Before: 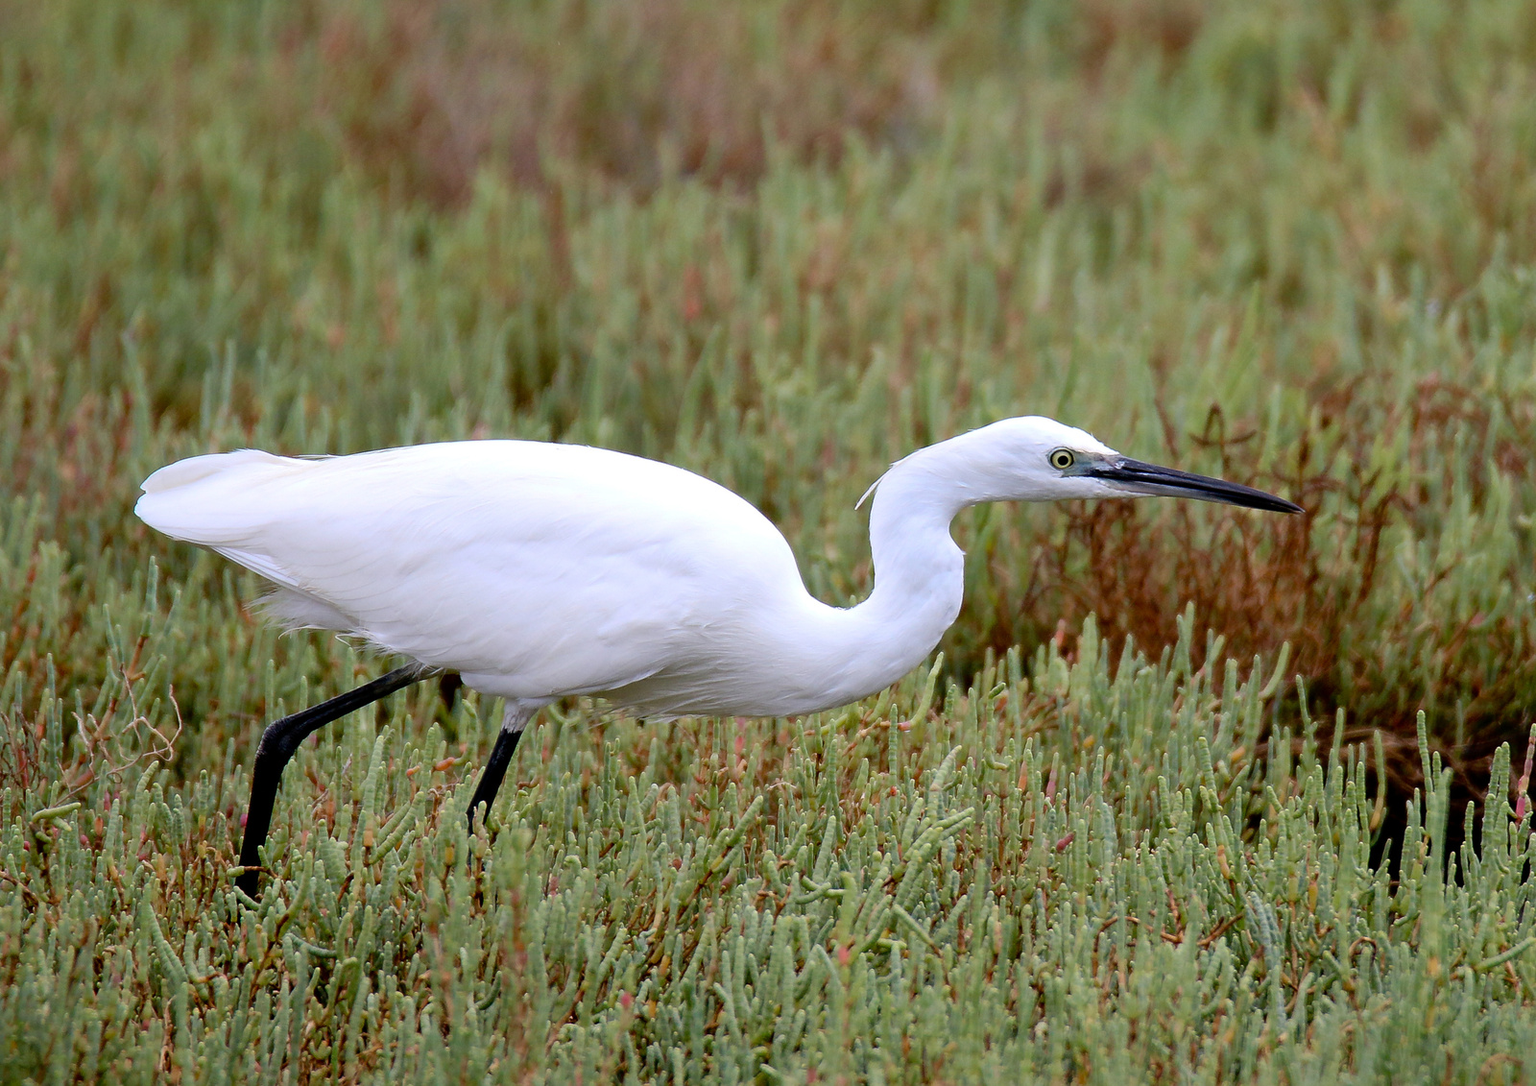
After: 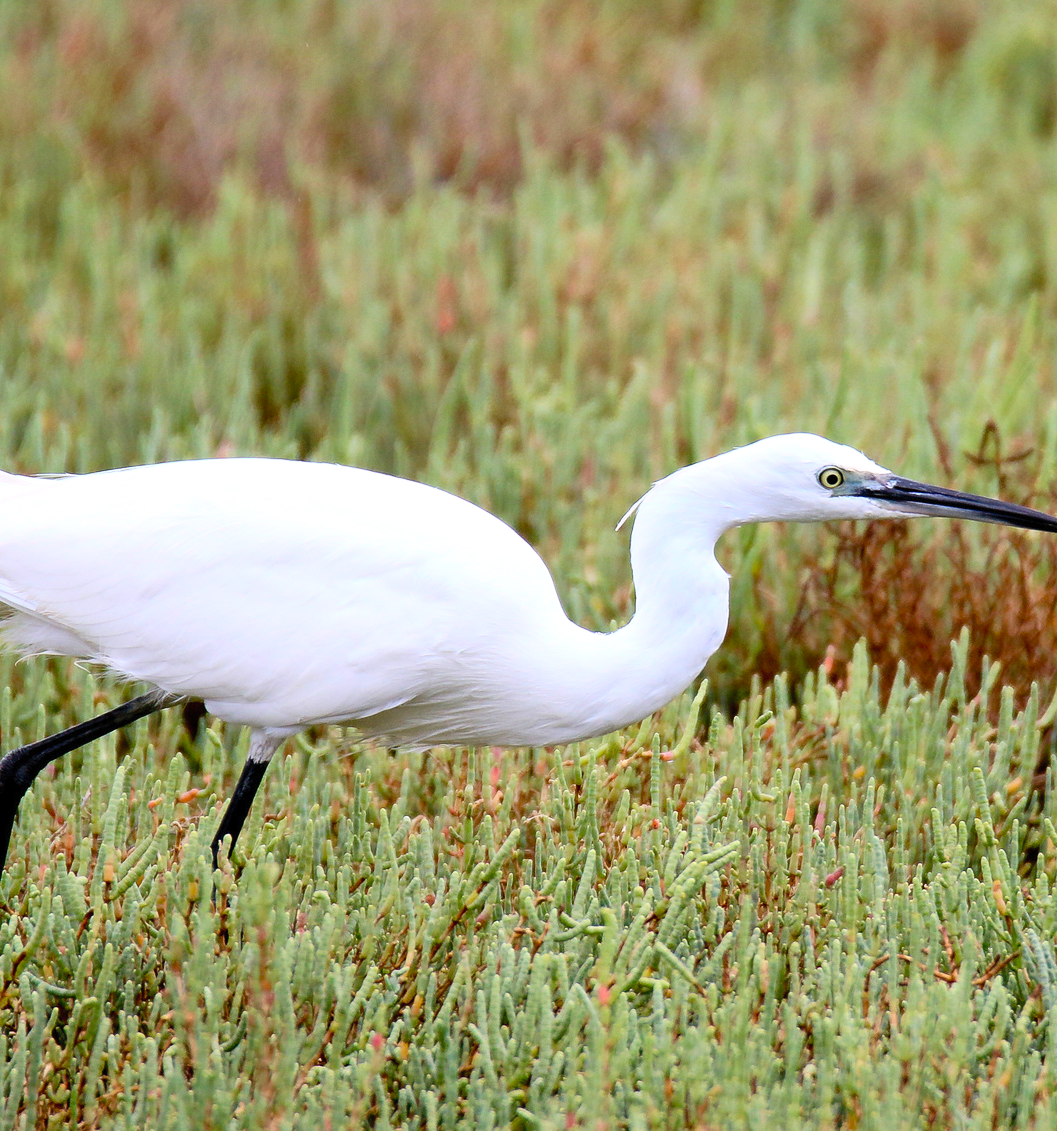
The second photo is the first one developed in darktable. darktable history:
crop: left 17.219%, right 16.661%
contrast brightness saturation: contrast 0.197, brightness 0.168, saturation 0.226
exposure: exposure 0.2 EV, compensate exposure bias true, compensate highlight preservation false
